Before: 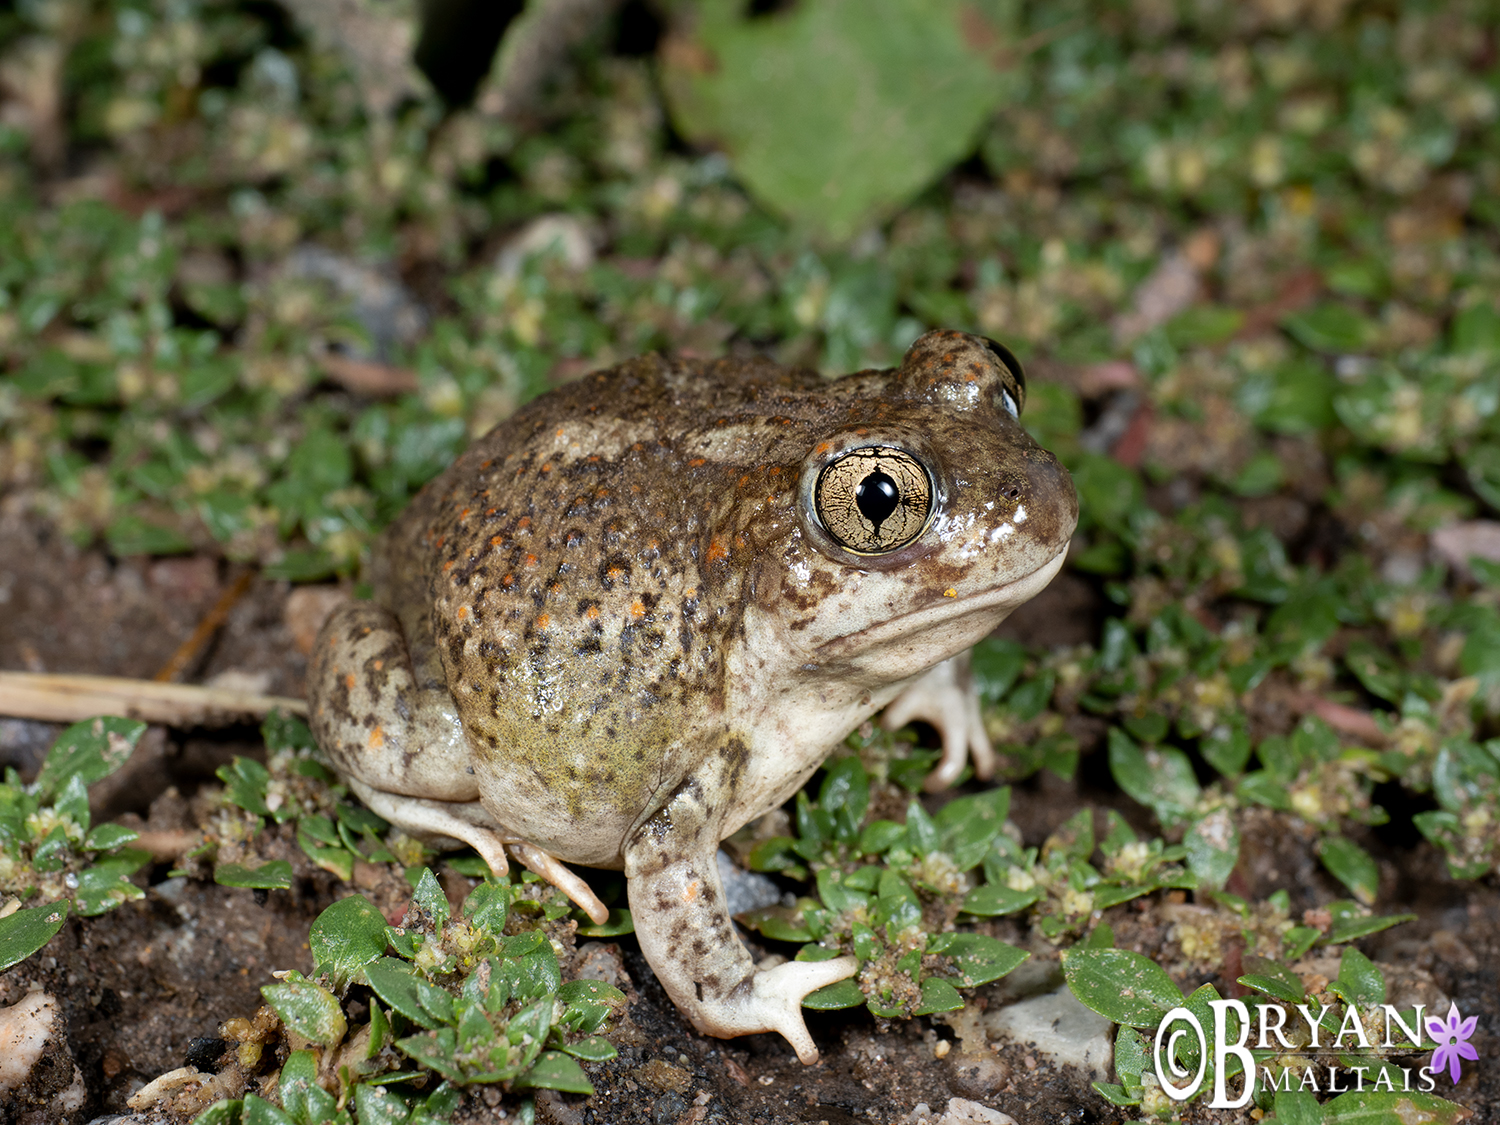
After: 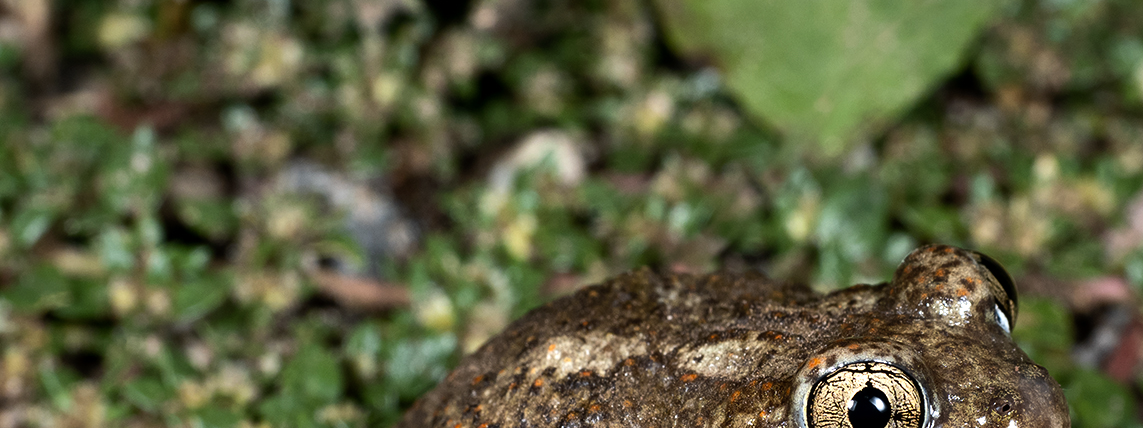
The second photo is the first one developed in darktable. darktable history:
tone equalizer: -8 EV -0.75 EV, -7 EV -0.7 EV, -6 EV -0.6 EV, -5 EV -0.4 EV, -3 EV 0.4 EV, -2 EV 0.6 EV, -1 EV 0.7 EV, +0 EV 0.75 EV, edges refinement/feathering 500, mask exposure compensation -1.57 EV, preserve details no
crop: left 0.579%, top 7.627%, right 23.167%, bottom 54.275%
